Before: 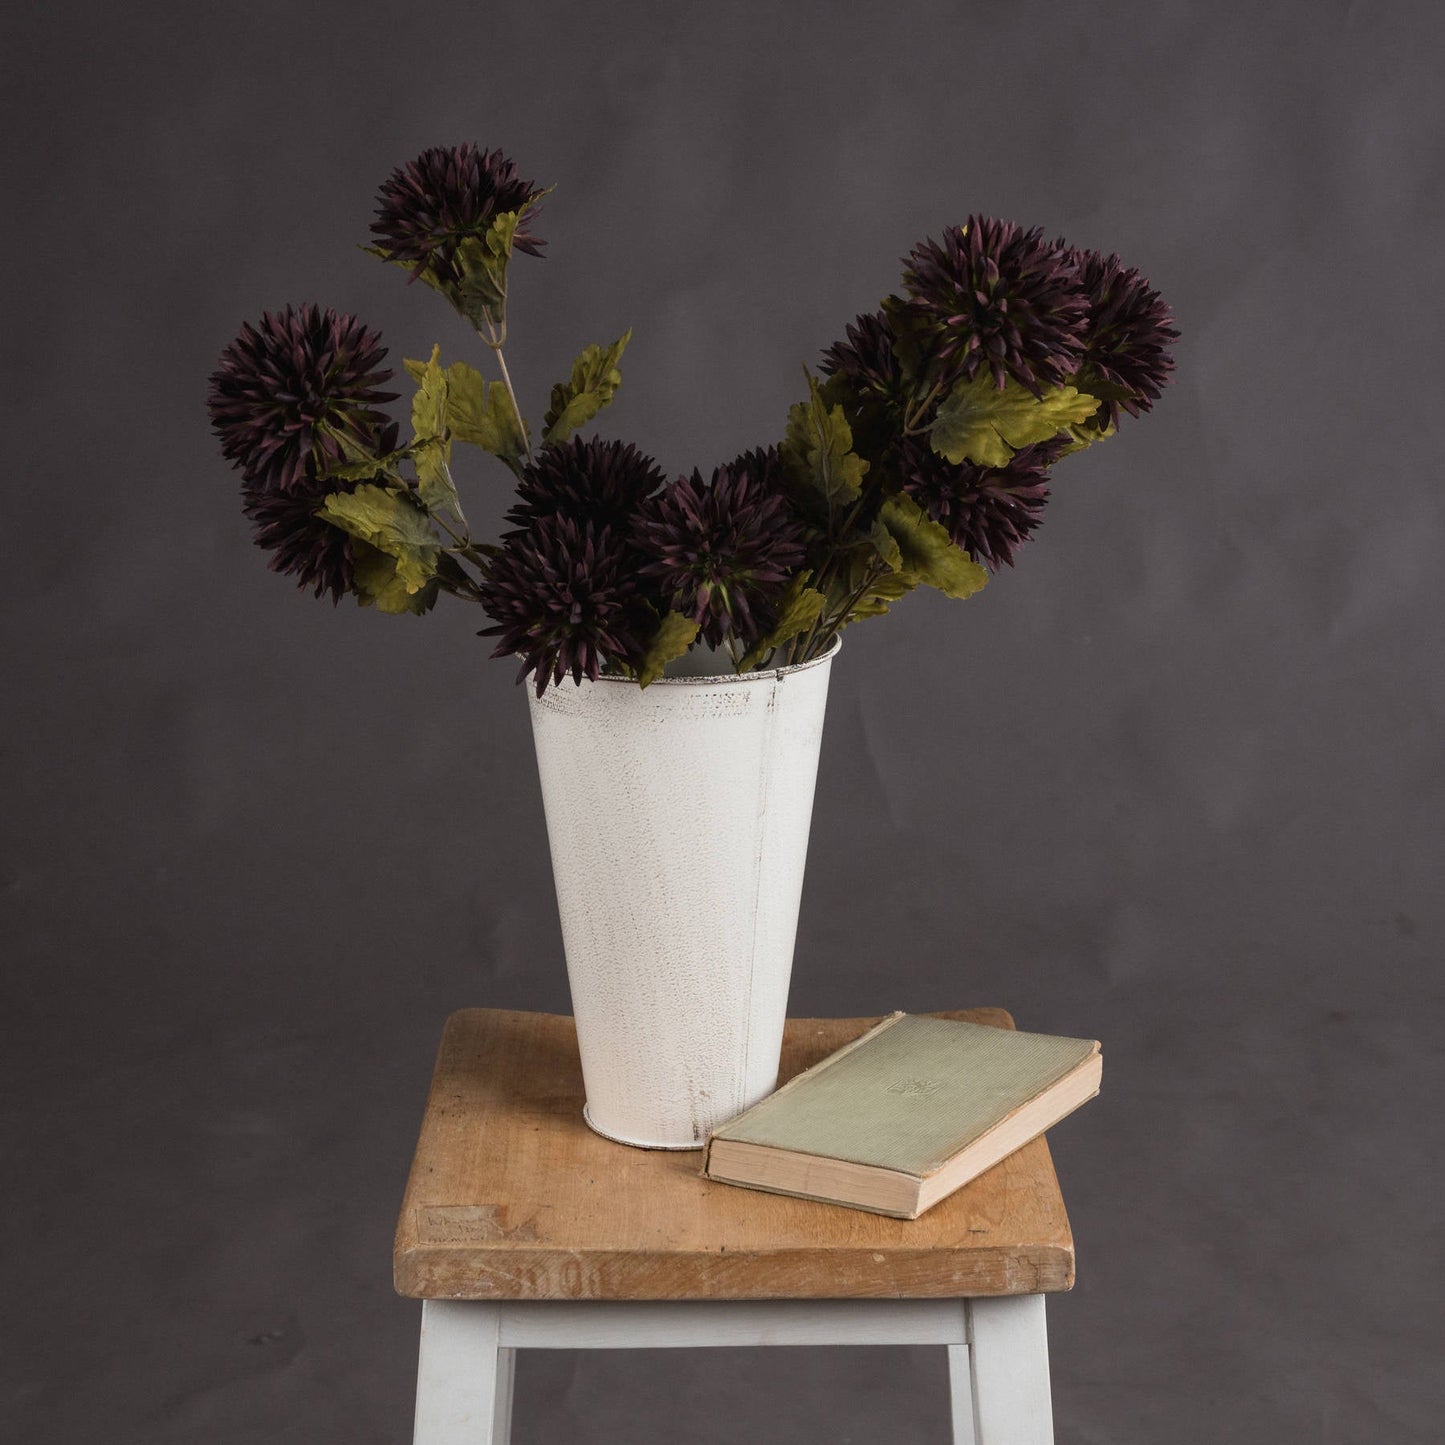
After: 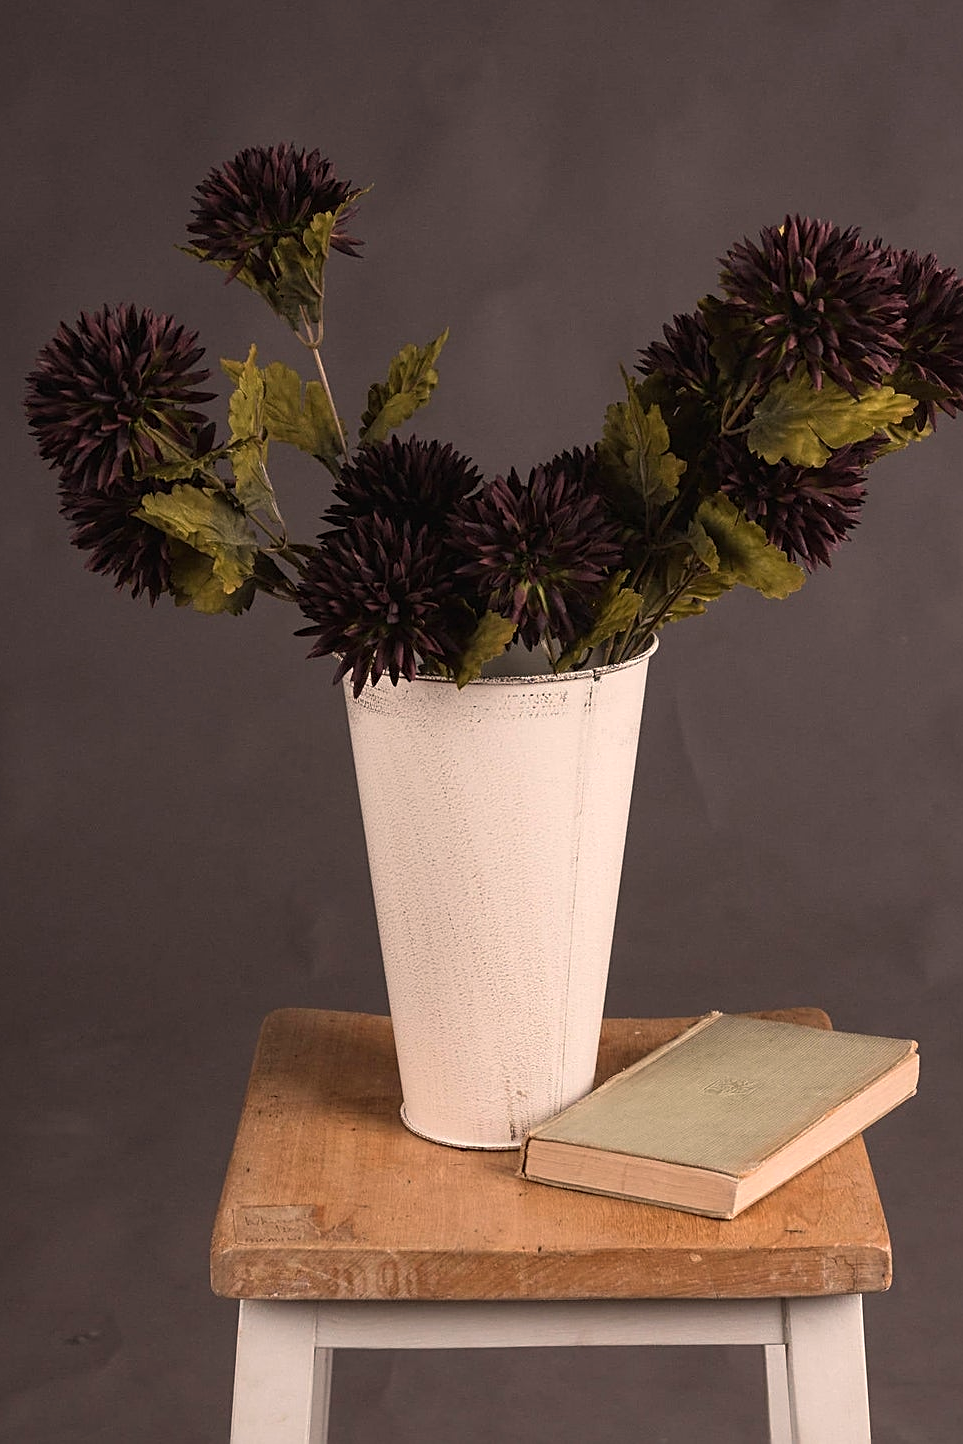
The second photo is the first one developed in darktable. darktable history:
sharpen: amount 0.6
white balance: red 1.127, blue 0.943
crop and rotate: left 12.673%, right 20.66%
color zones: curves: ch0 [(0, 0.5) (0.143, 0.5) (0.286, 0.5) (0.429, 0.5) (0.62, 0.489) (0.714, 0.445) (0.844, 0.496) (1, 0.5)]; ch1 [(0, 0.5) (0.143, 0.5) (0.286, 0.5) (0.429, 0.5) (0.571, 0.5) (0.714, 0.523) (0.857, 0.5) (1, 0.5)]
